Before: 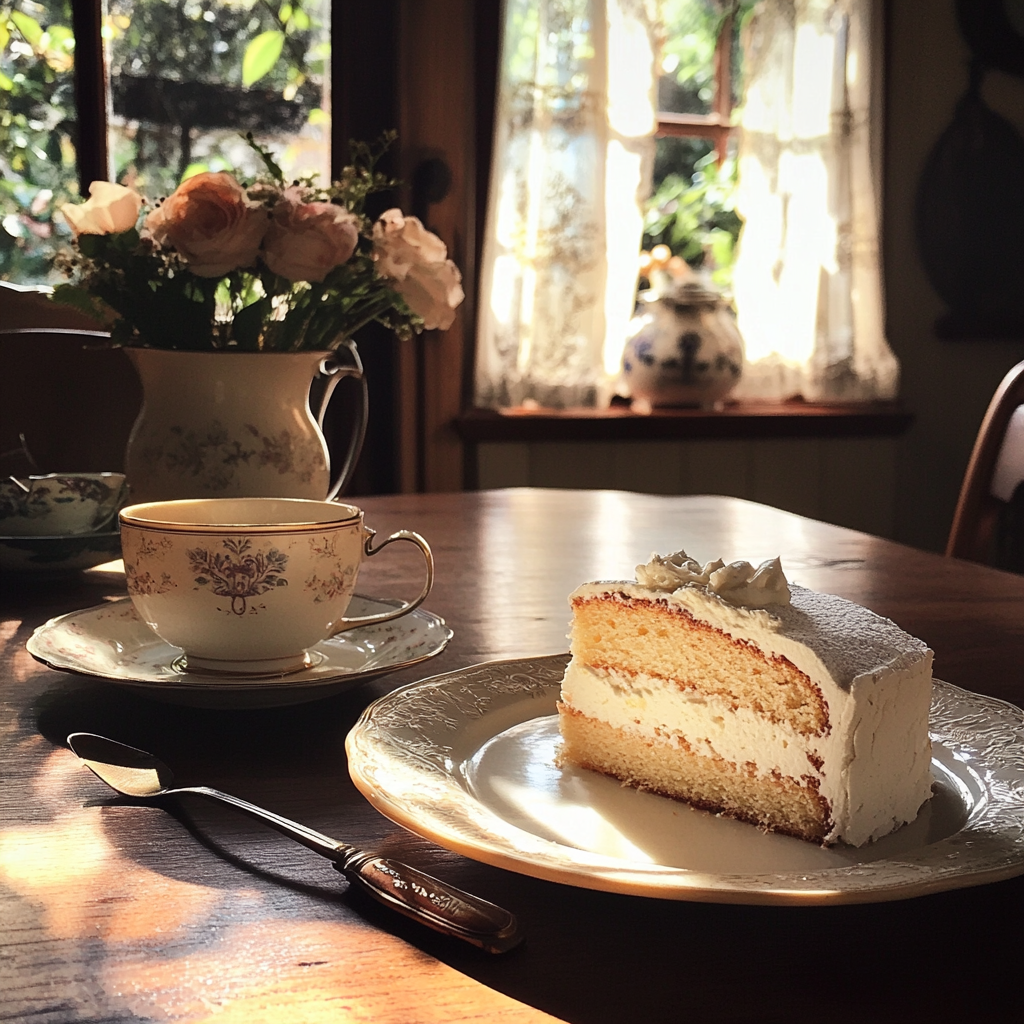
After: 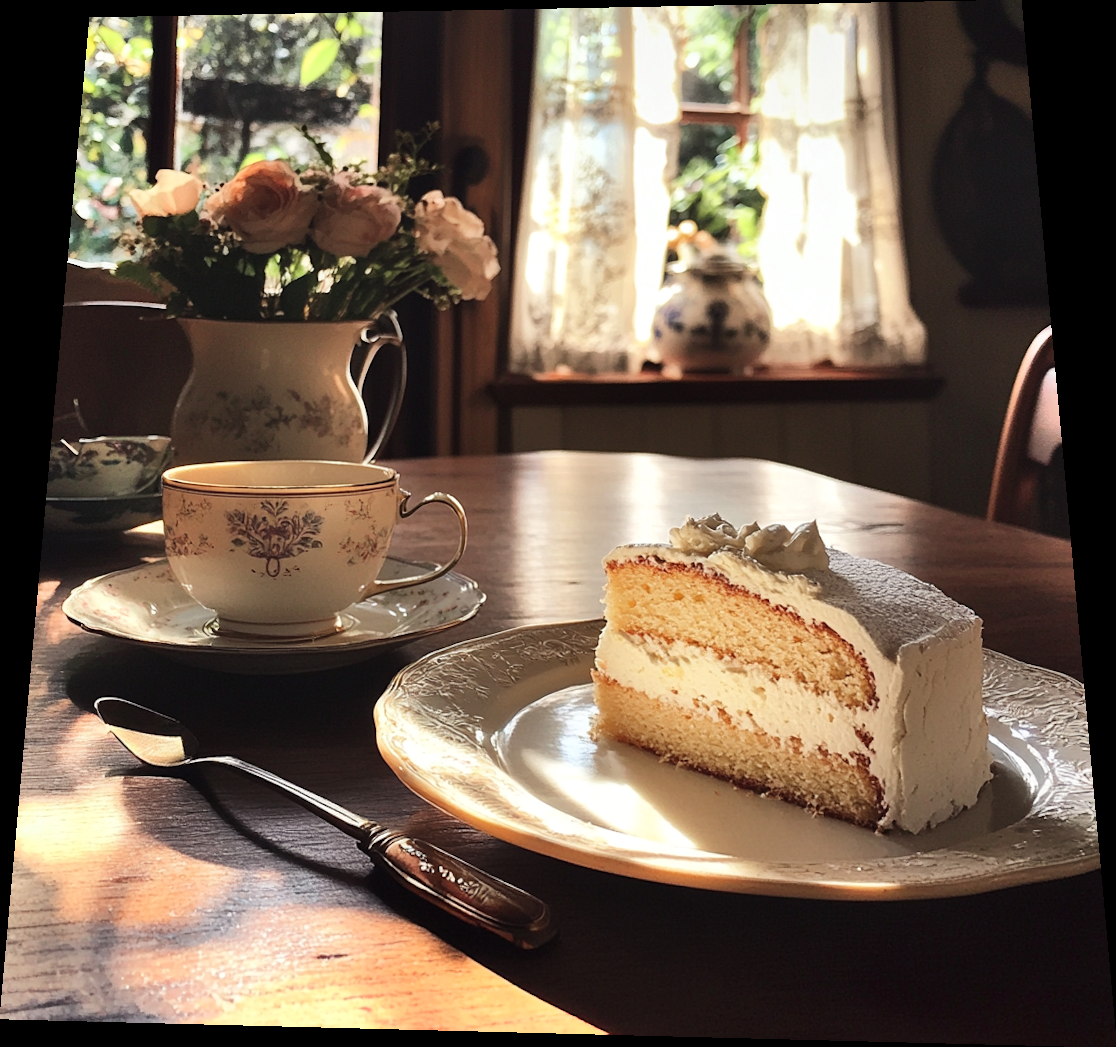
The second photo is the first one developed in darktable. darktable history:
shadows and highlights: white point adjustment 1, soften with gaussian
rotate and perspective: rotation 0.128°, lens shift (vertical) -0.181, lens shift (horizontal) -0.044, shear 0.001, automatic cropping off
